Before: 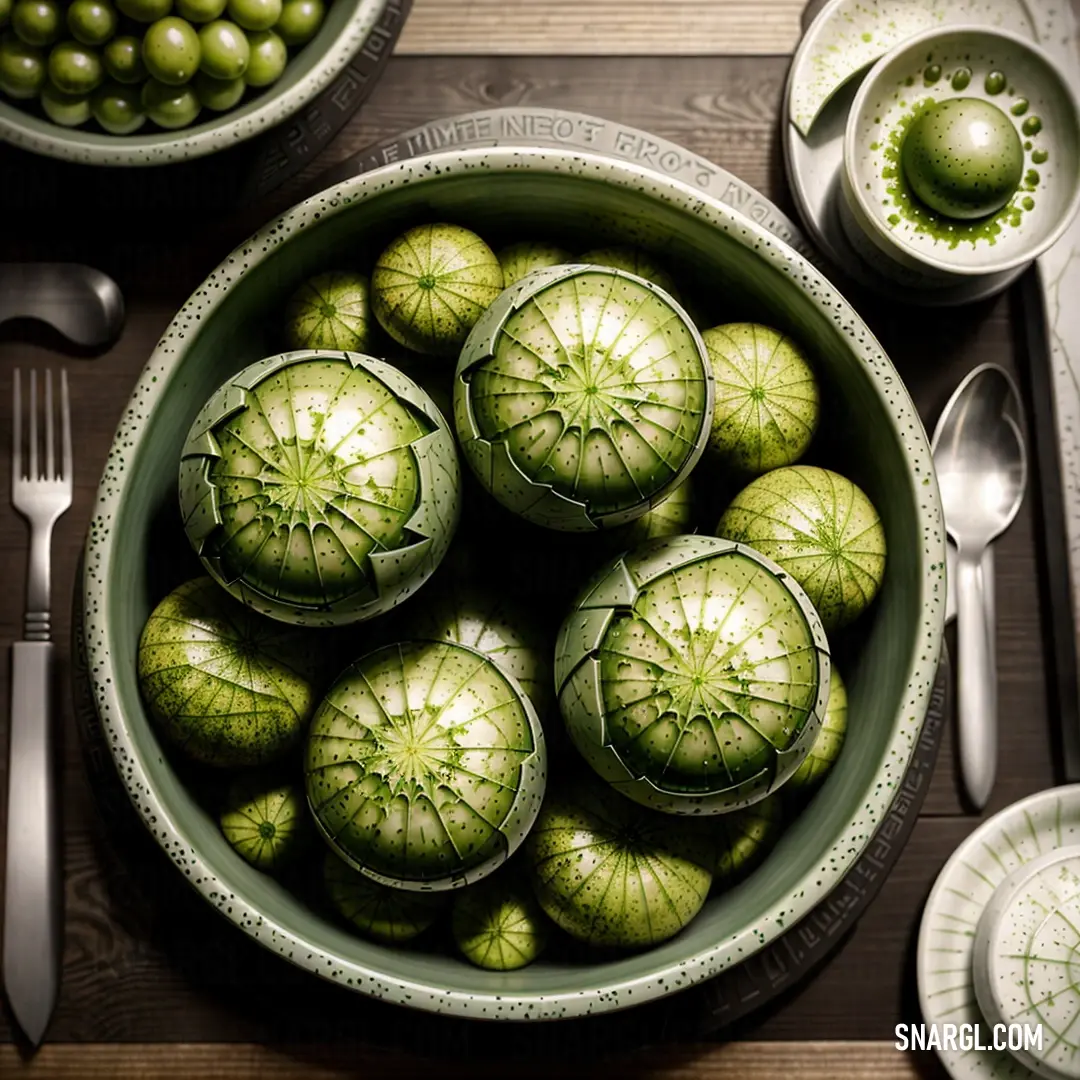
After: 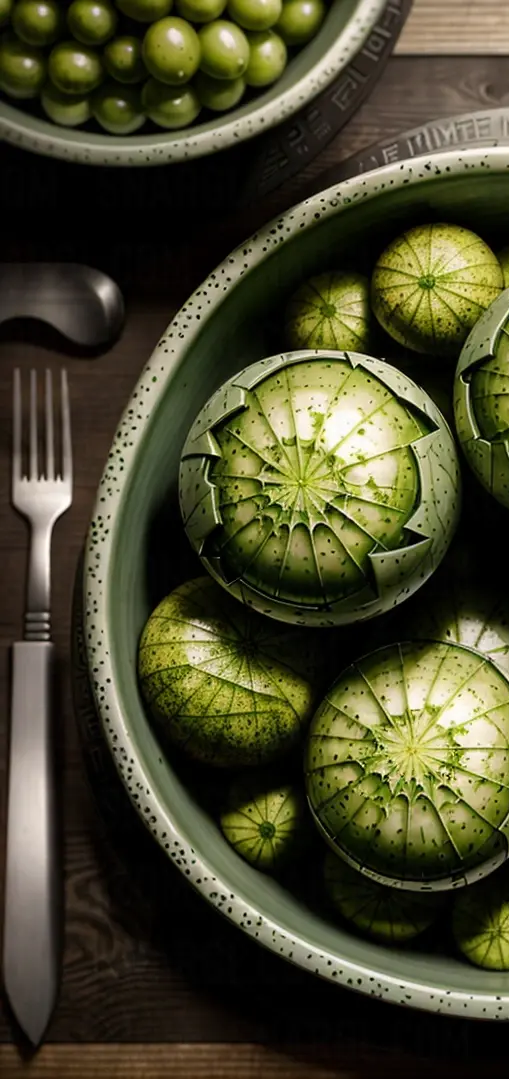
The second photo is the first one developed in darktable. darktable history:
crop and rotate: left 0.06%, top 0%, right 52.755%
